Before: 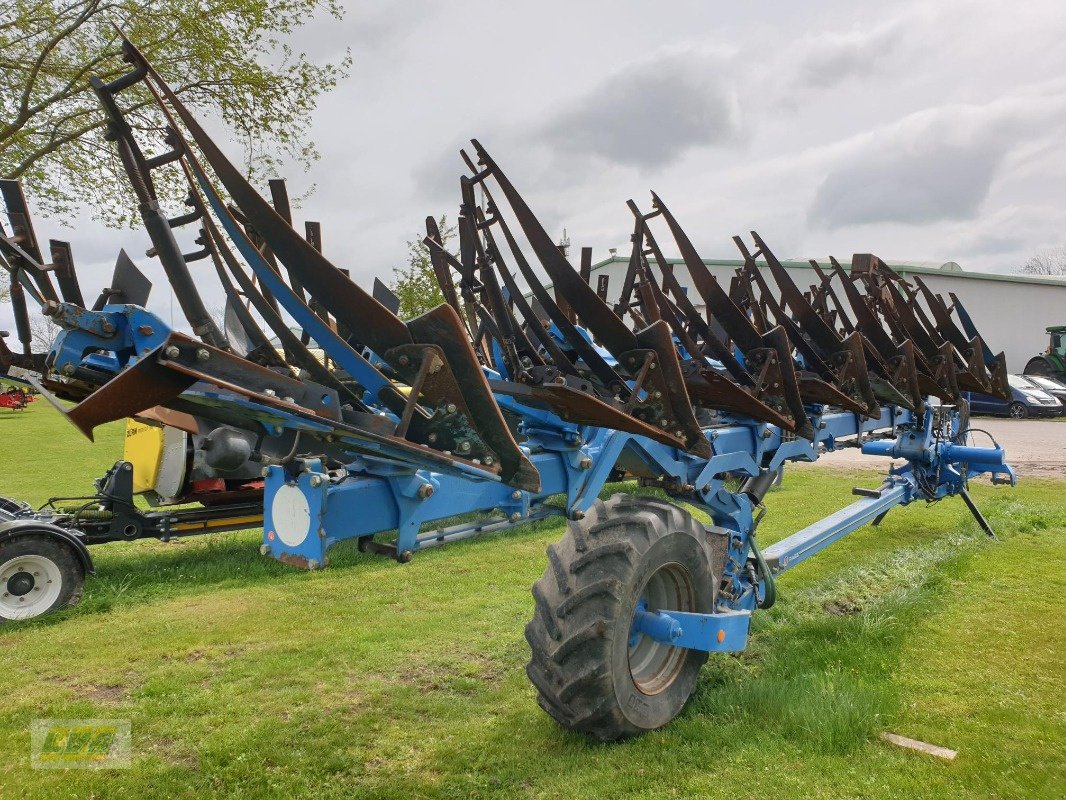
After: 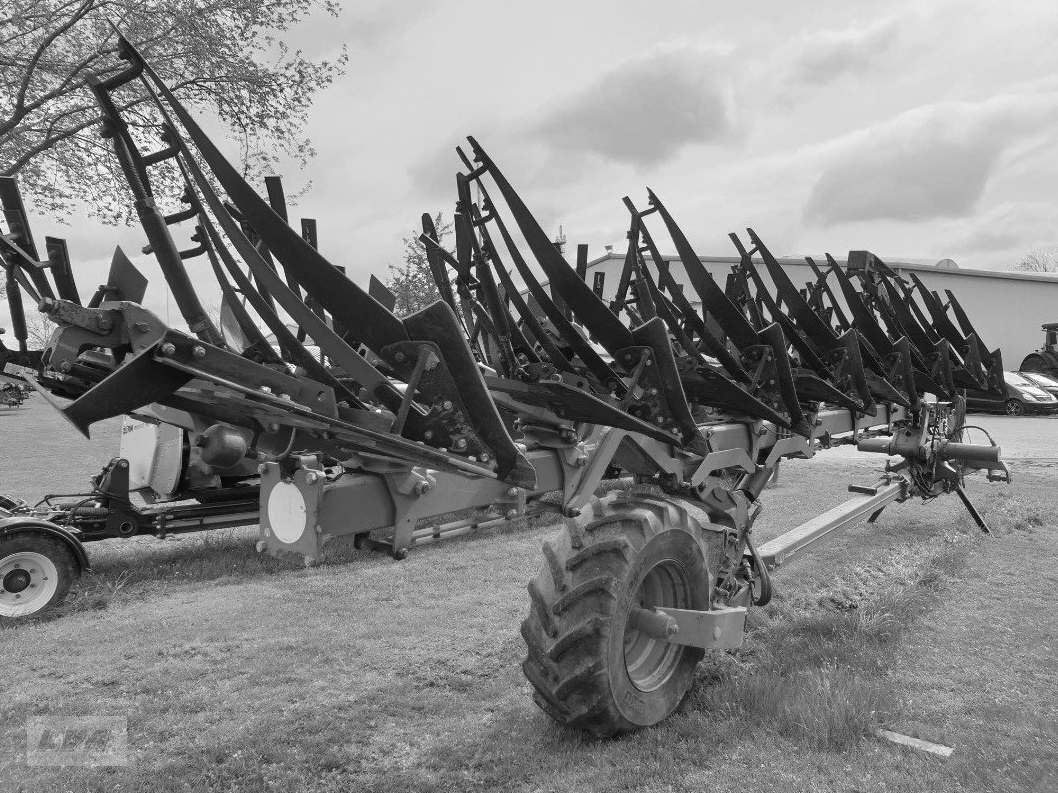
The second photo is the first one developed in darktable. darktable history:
crop: left 0.434%, top 0.485%, right 0.244%, bottom 0.386%
monochrome: on, module defaults
